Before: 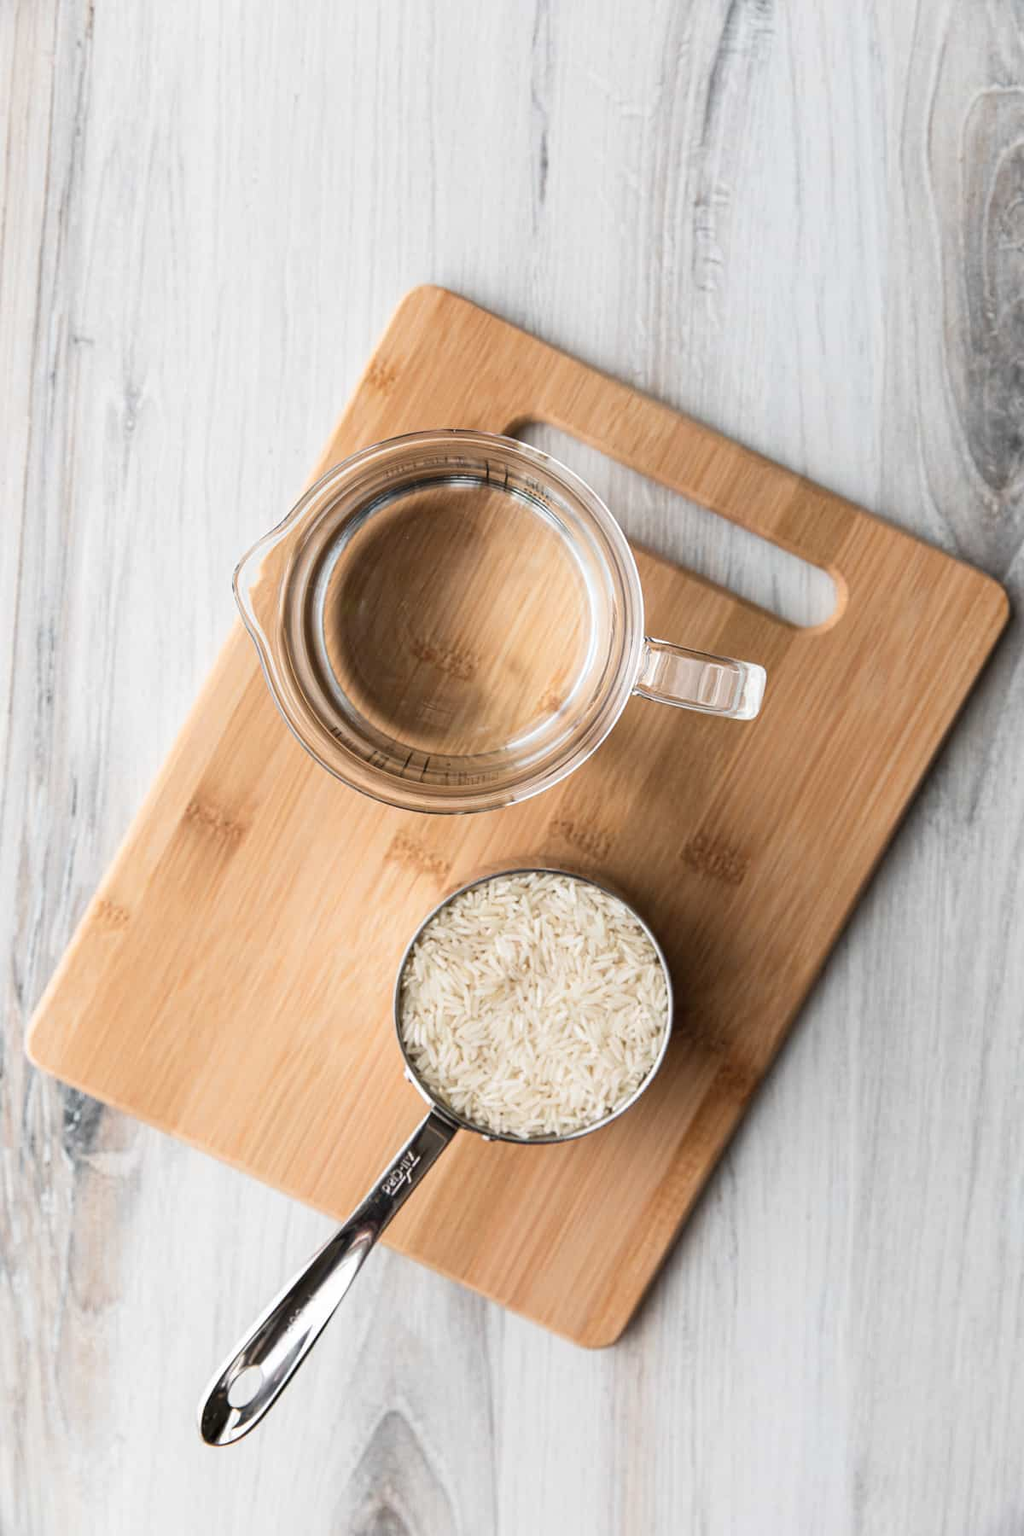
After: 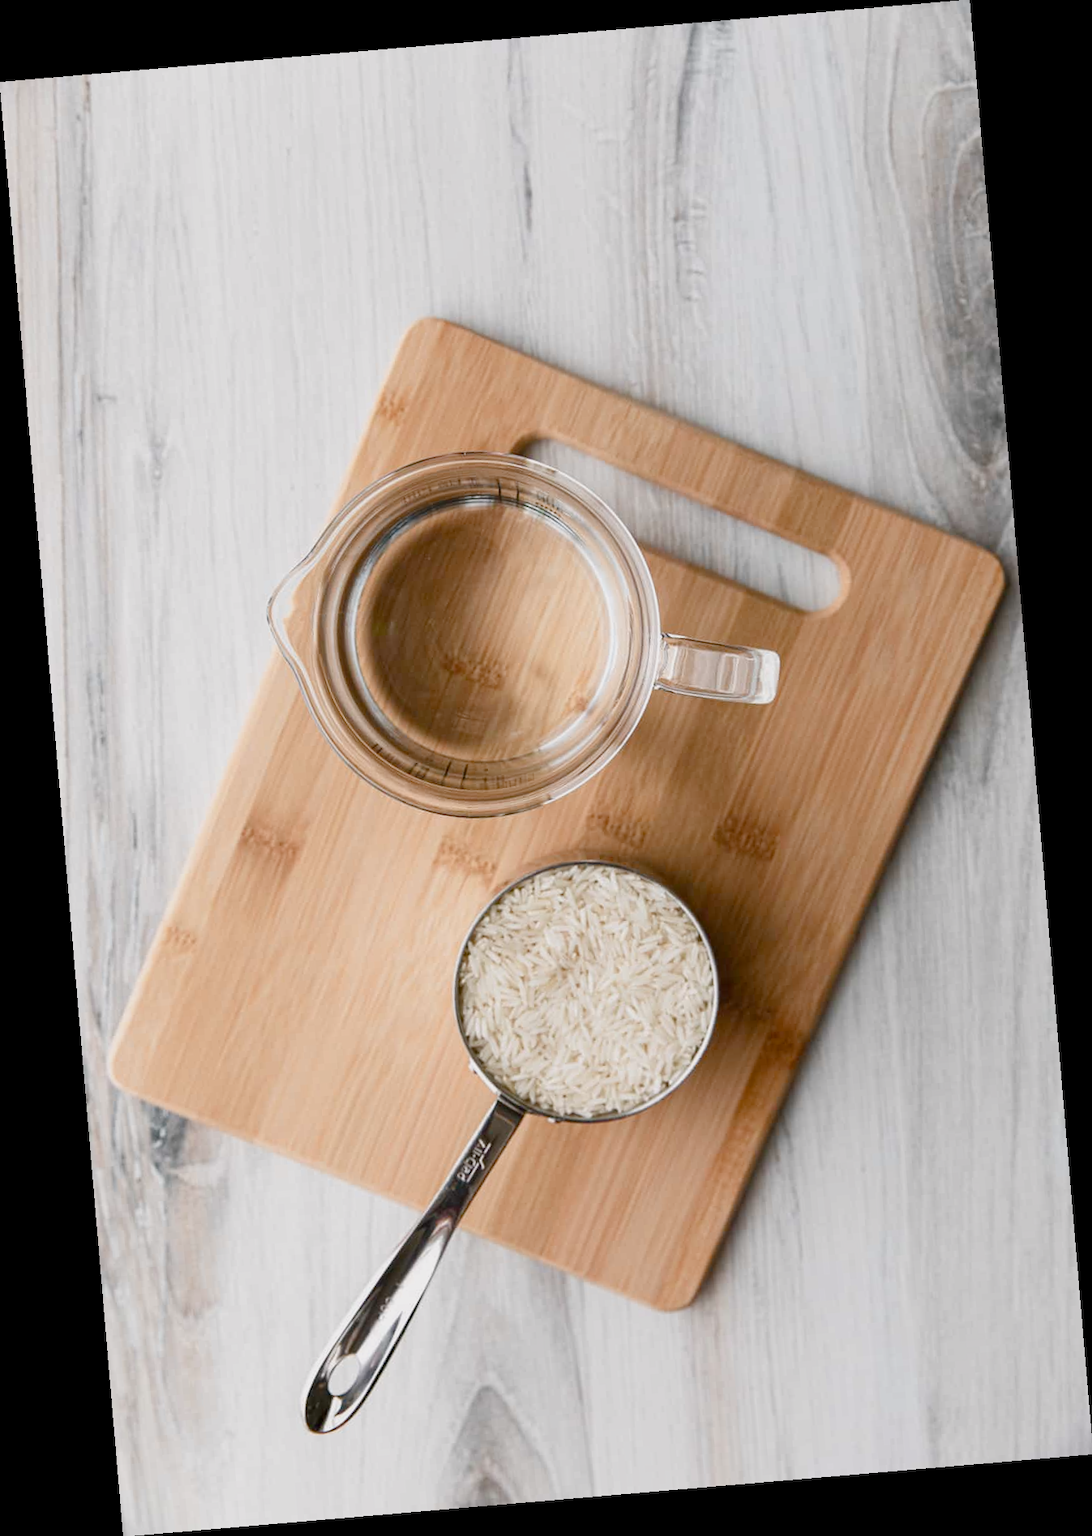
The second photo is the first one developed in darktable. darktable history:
color balance rgb: shadows lift › chroma 1%, shadows lift › hue 113°, highlights gain › chroma 0.2%, highlights gain › hue 333°, perceptual saturation grading › global saturation 20%, perceptual saturation grading › highlights -50%, perceptual saturation grading › shadows 25%, contrast -10%
rotate and perspective: rotation -4.86°, automatic cropping off
